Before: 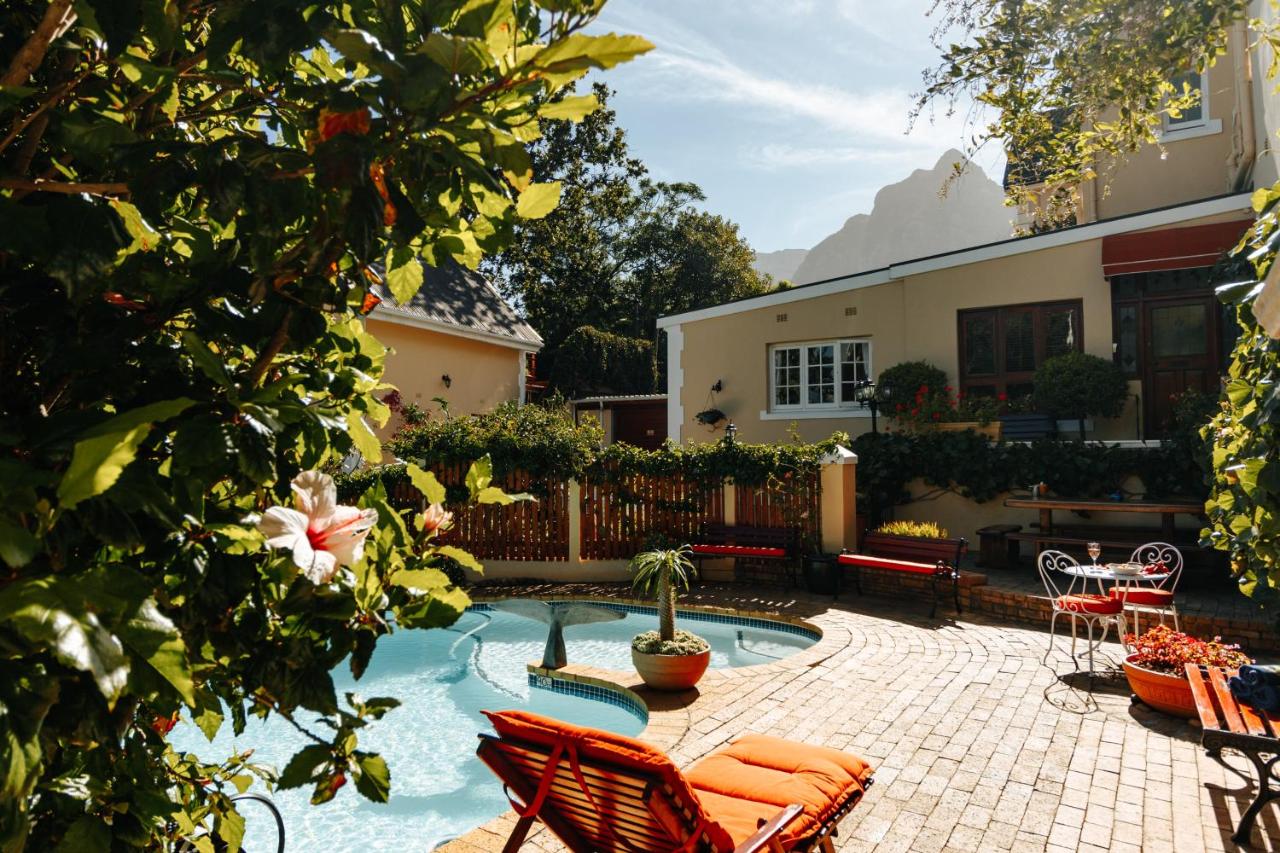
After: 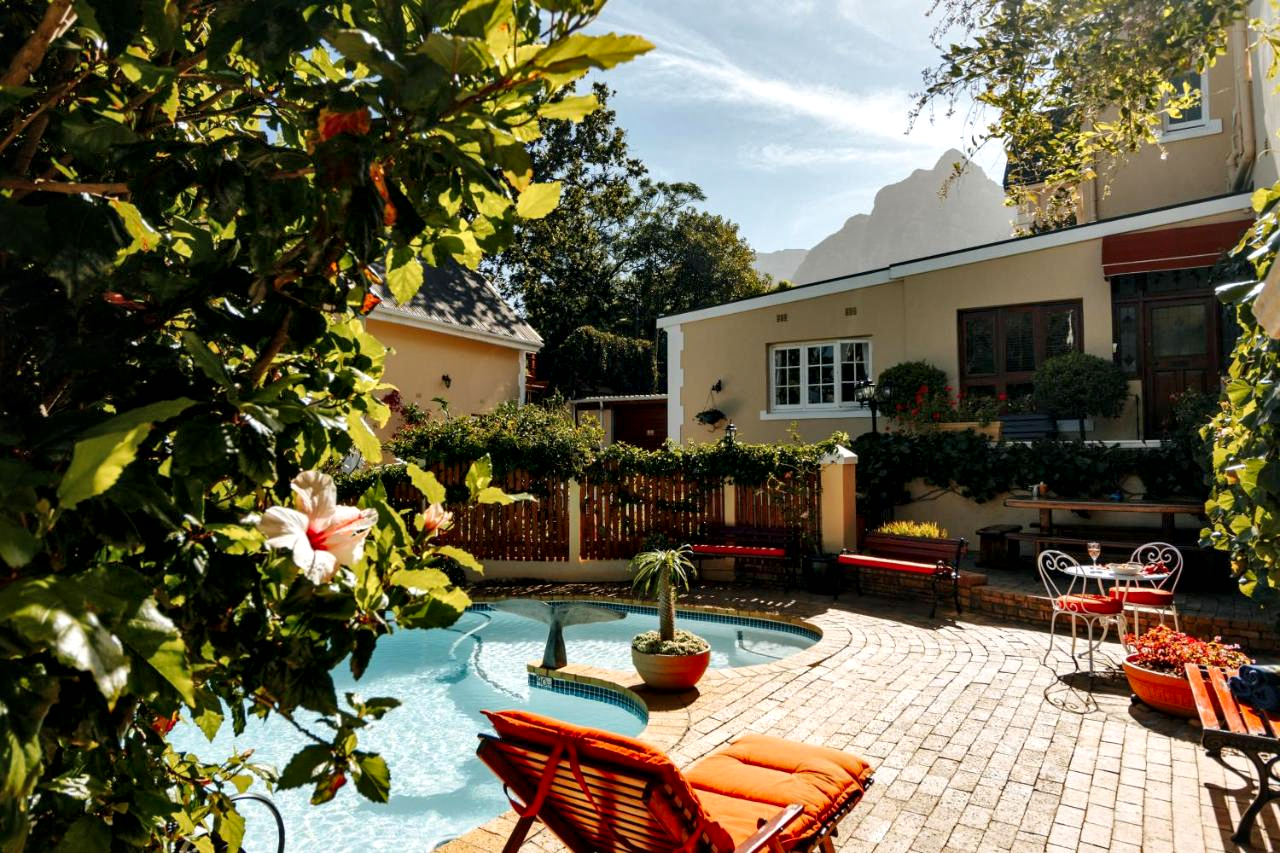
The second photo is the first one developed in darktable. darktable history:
contrast brightness saturation: saturation 0.1
local contrast: mode bilateral grid, contrast 25, coarseness 59, detail 151%, midtone range 0.2
